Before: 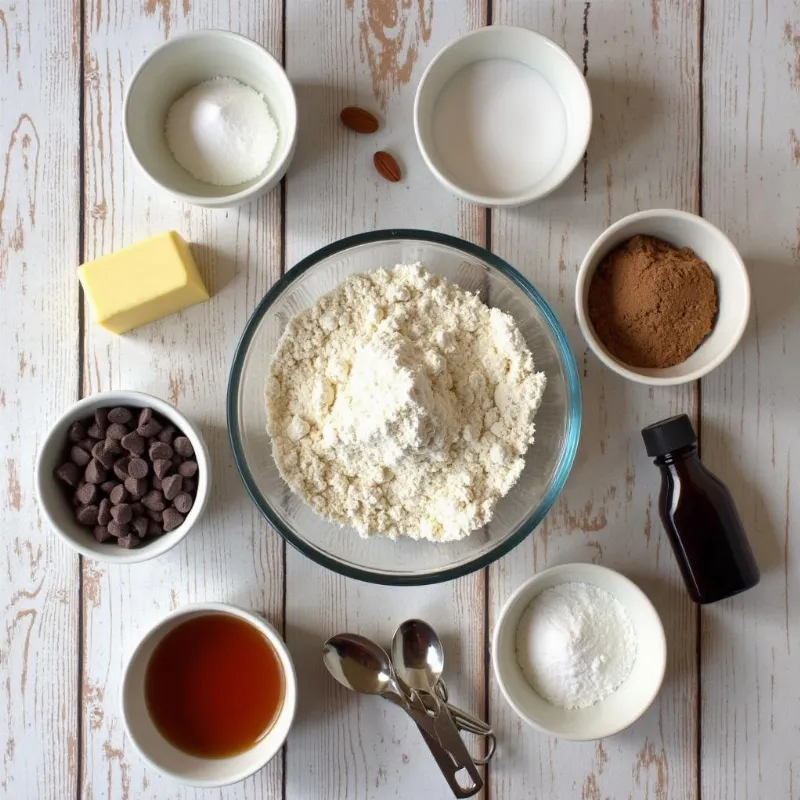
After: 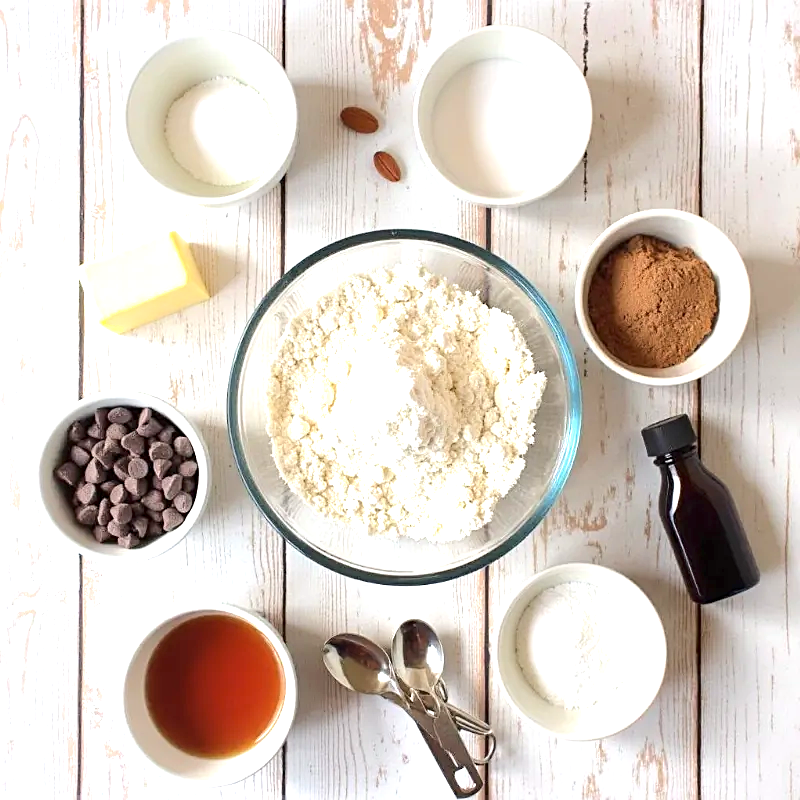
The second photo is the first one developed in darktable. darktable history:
exposure: black level correction 0, exposure 1.125 EV, compensate highlight preservation false
shadows and highlights: radius 93.08, shadows -14.41, white point adjustment 0.279, highlights 32.14, compress 48.25%, soften with gaussian
sharpen: on, module defaults
